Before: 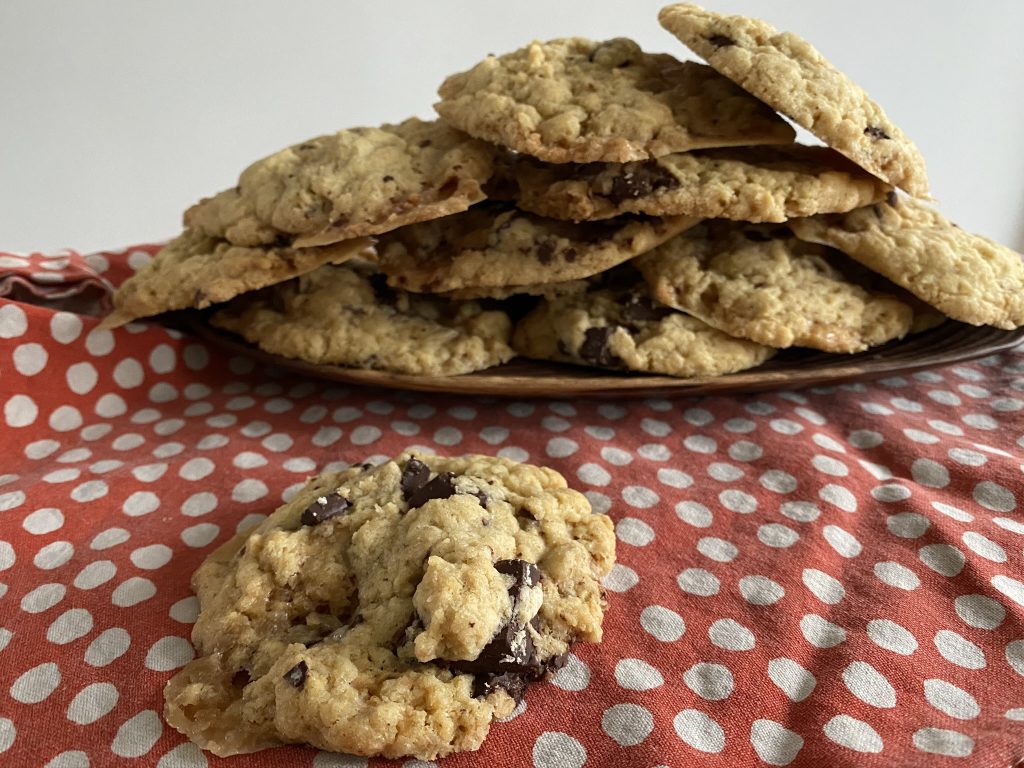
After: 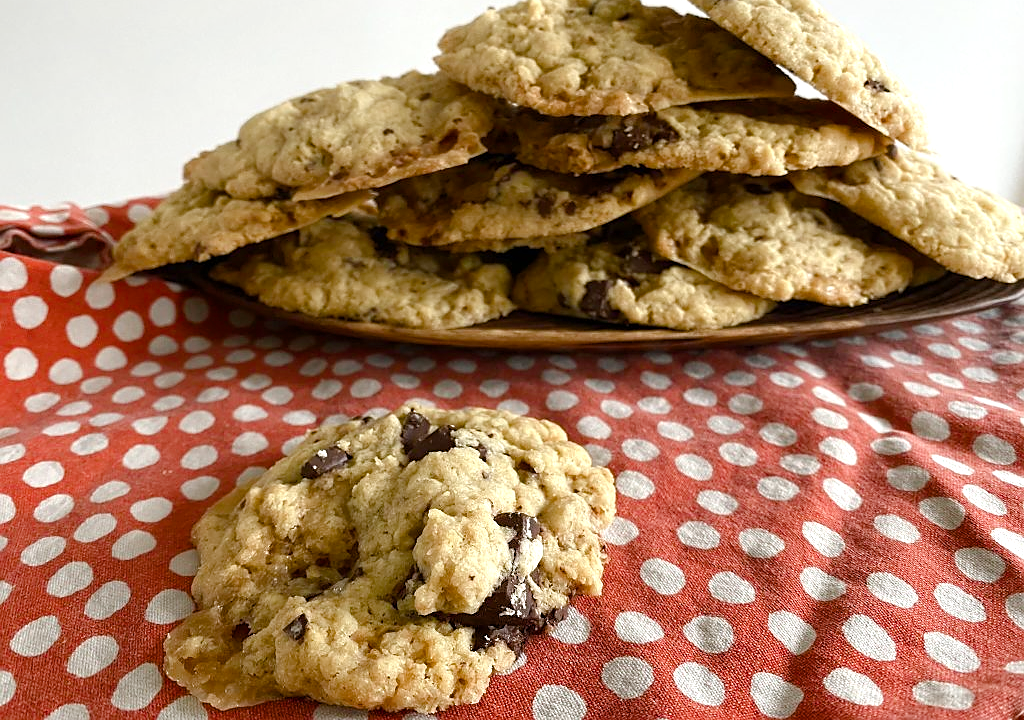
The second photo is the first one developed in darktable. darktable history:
sharpen: radius 0.969, amount 0.604
color balance rgb: perceptual saturation grading › global saturation 20%, perceptual saturation grading › highlights -50%, perceptual saturation grading › shadows 30%, perceptual brilliance grading › global brilliance 10%, perceptual brilliance grading › shadows 15%
shadows and highlights: radius 93.07, shadows -14.46, white point adjustment 0.23, highlights 31.48, compress 48.23%, highlights color adjustment 52.79%, soften with gaussian
crop and rotate: top 6.25%
